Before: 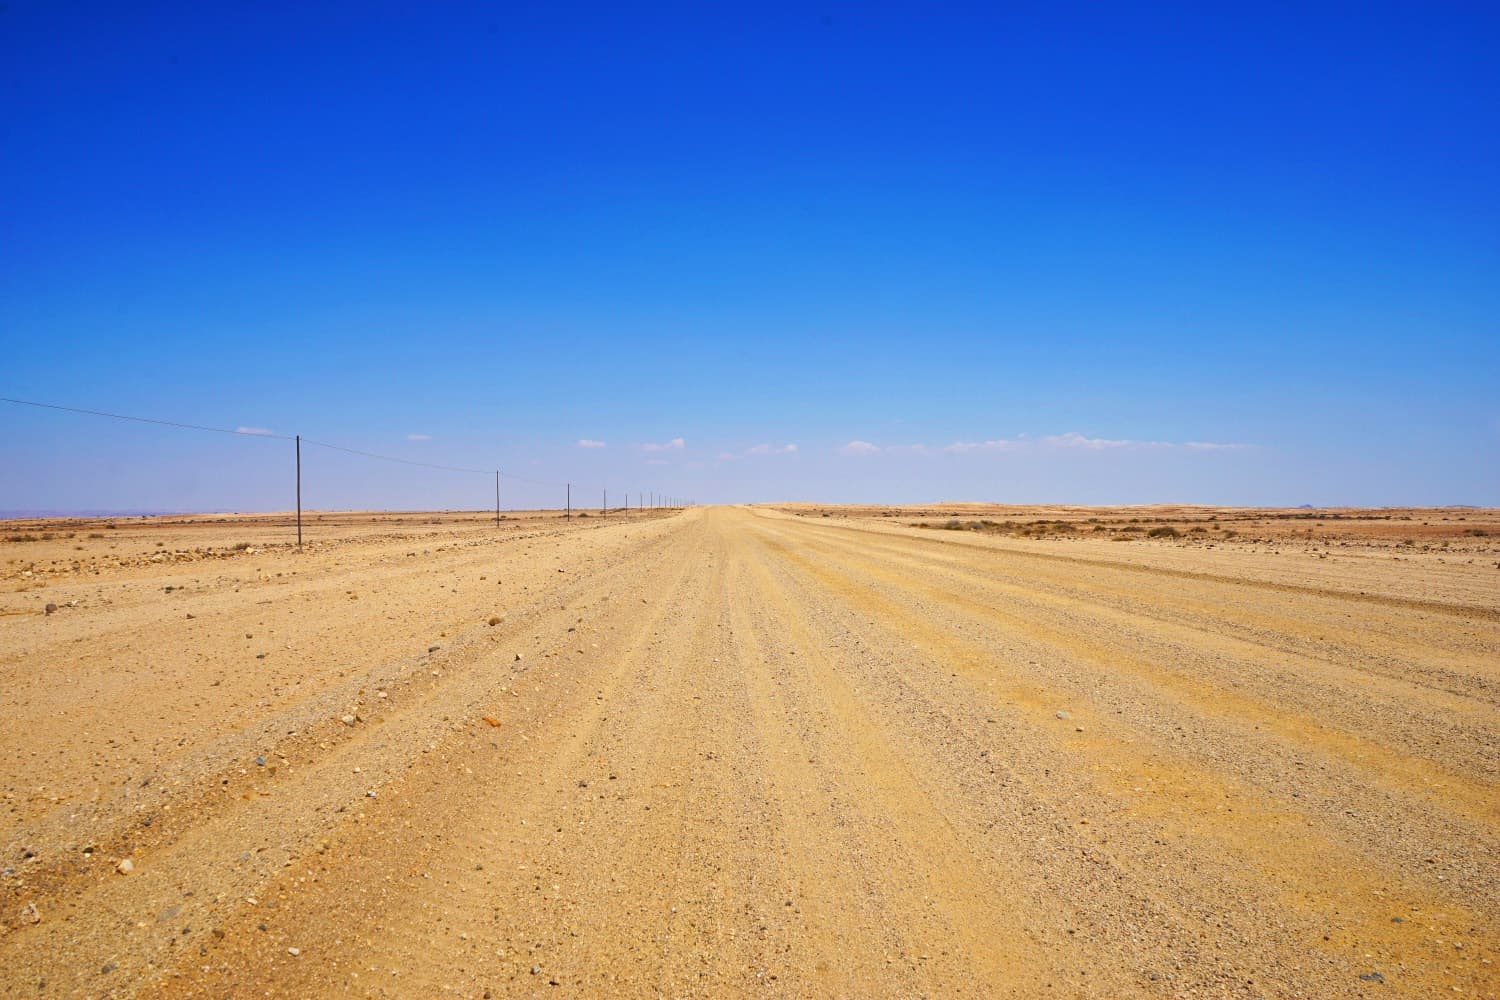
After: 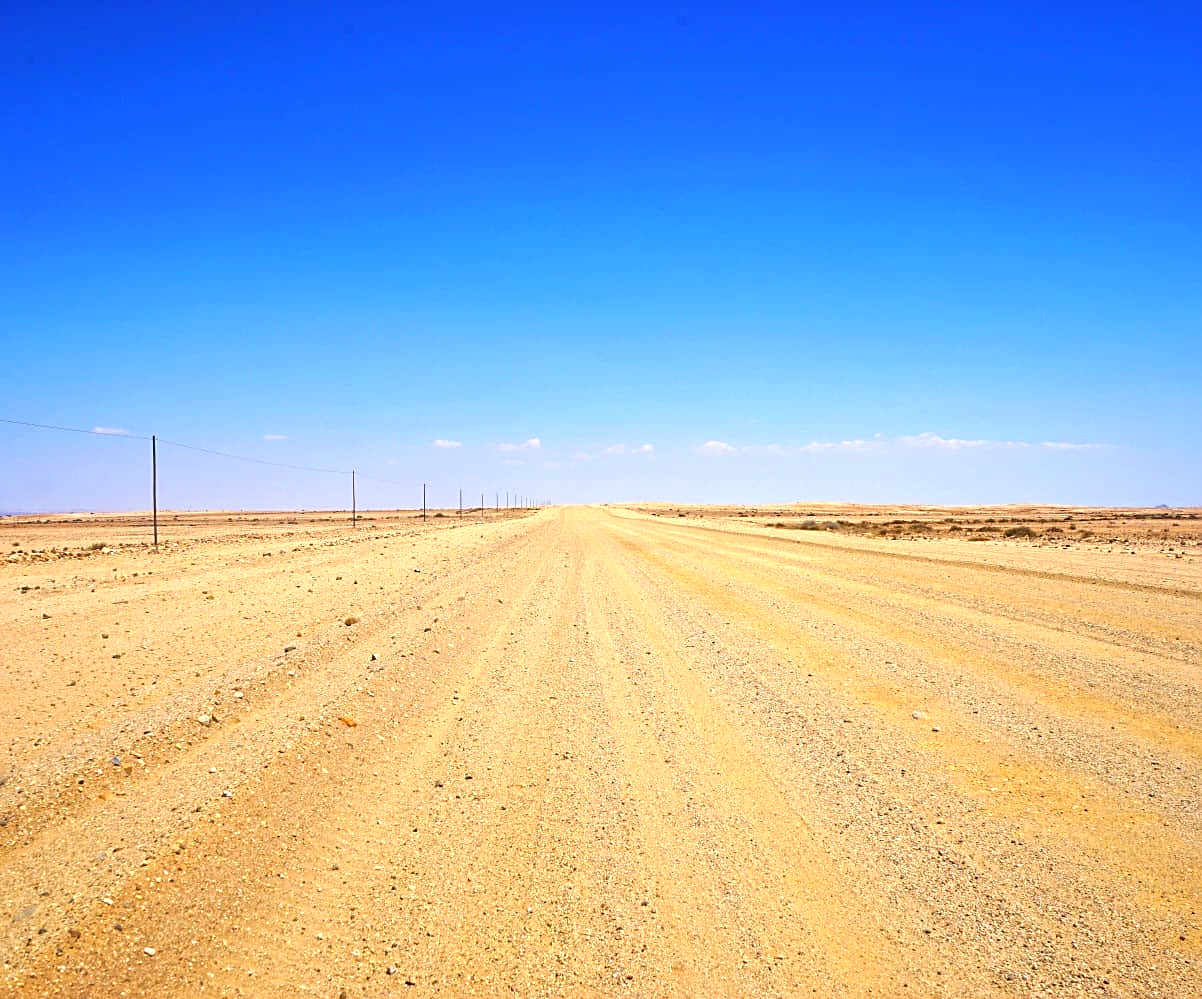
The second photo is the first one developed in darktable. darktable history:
crop and rotate: left 9.605%, right 10.248%
sharpen: on, module defaults
exposure: exposure 0.61 EV, compensate highlight preservation false
